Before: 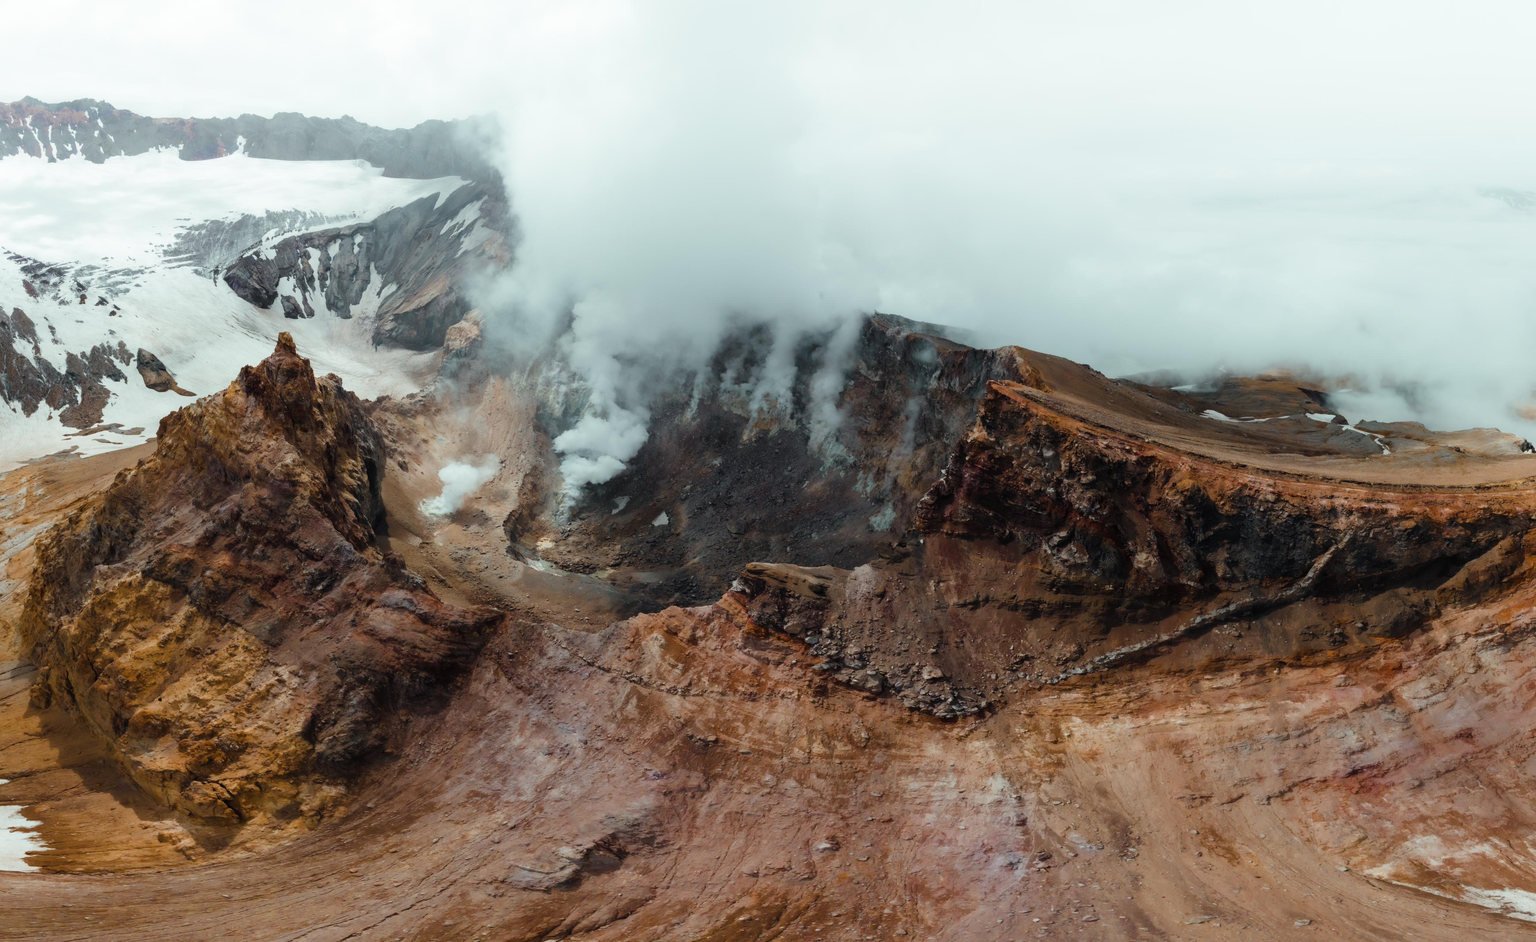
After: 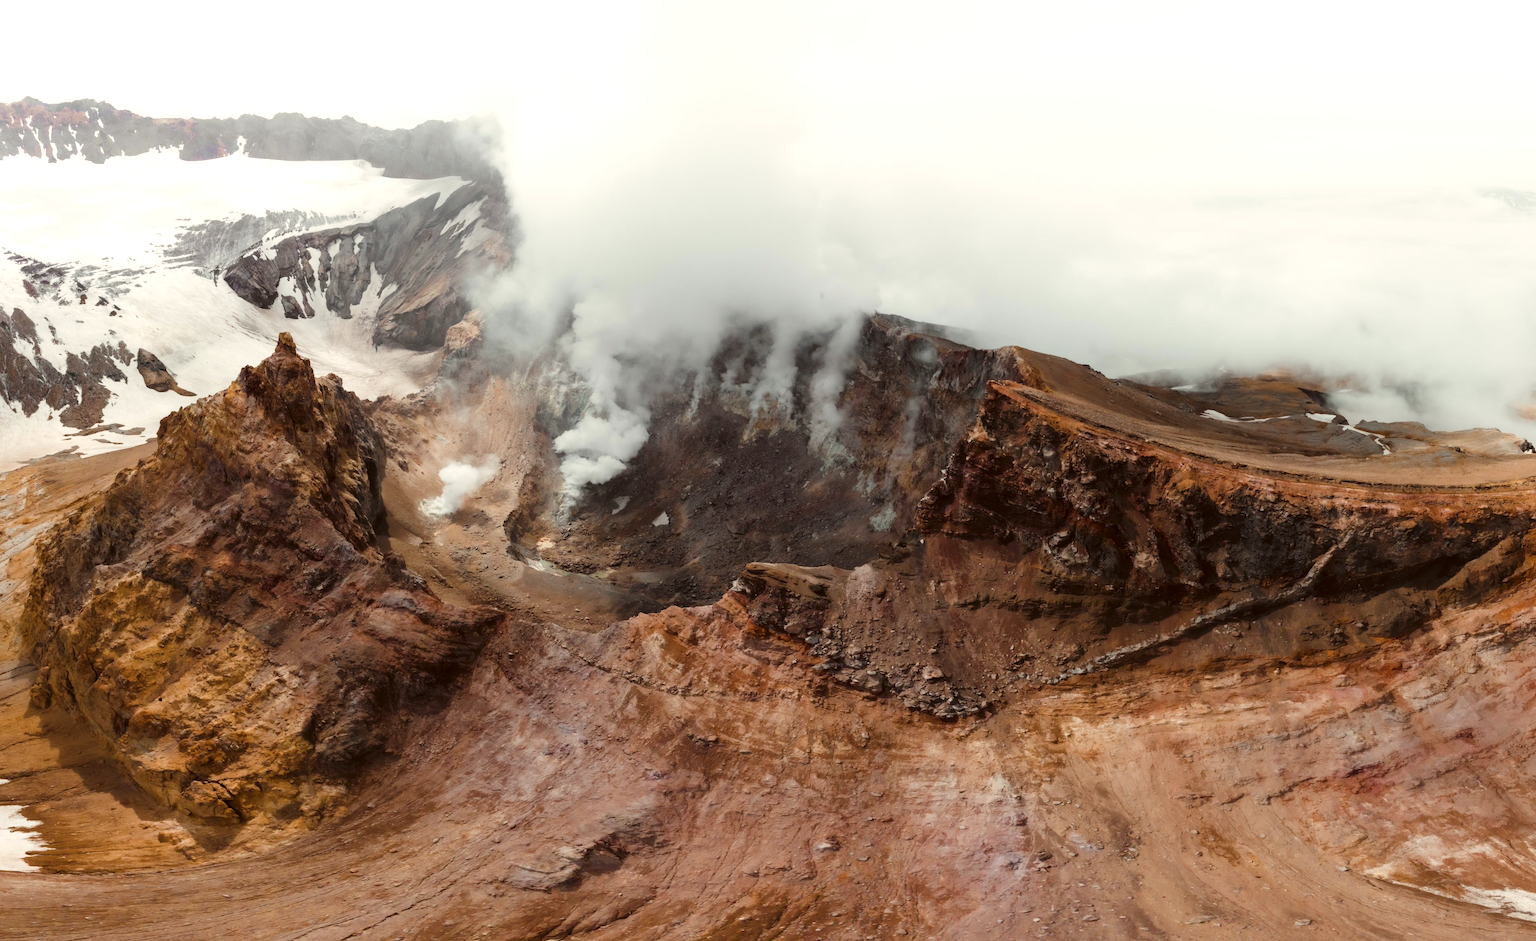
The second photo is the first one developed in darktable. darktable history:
exposure: black level correction 0, exposure 0.3 EV, compensate highlight preservation false
color correction: highlights a* 6.27, highlights b* 8.19, shadows a* 5.94, shadows b* 7.23, saturation 0.9
